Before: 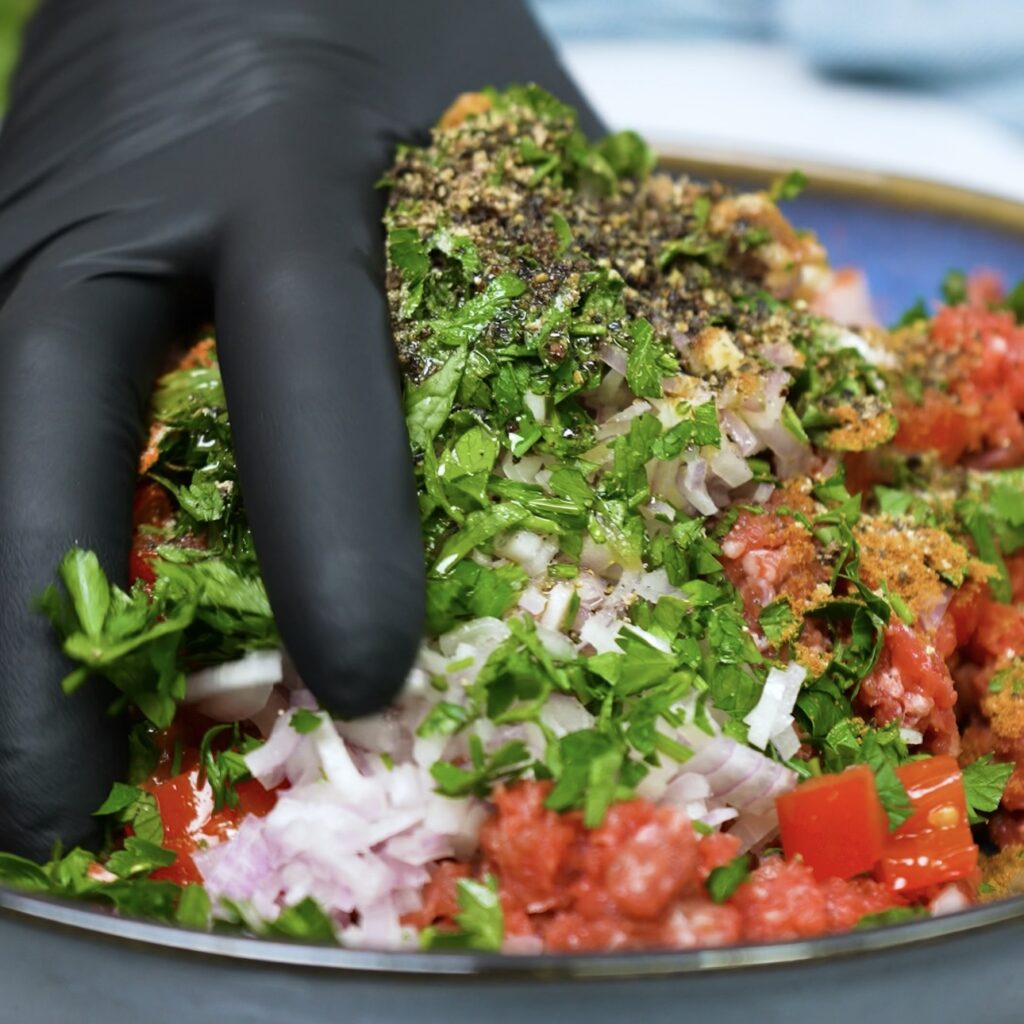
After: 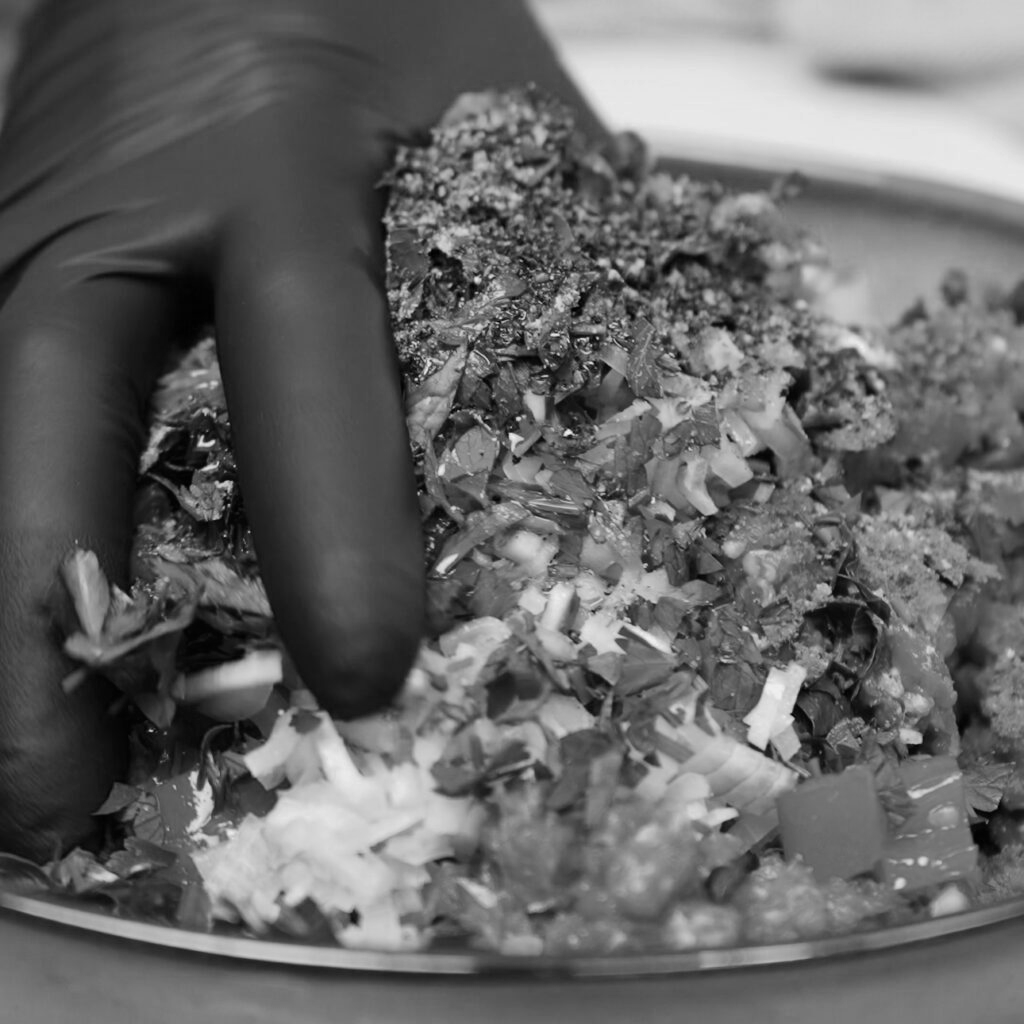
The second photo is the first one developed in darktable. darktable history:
color calibration: output gray [0.253, 0.26, 0.487, 0], gray › normalize channels true, illuminant same as pipeline (D50), adaptation XYZ, x 0.346, y 0.359, gamut compression 0
base curve: curves: ch0 [(0, 0) (0.235, 0.266) (0.503, 0.496) (0.786, 0.72) (1, 1)]
